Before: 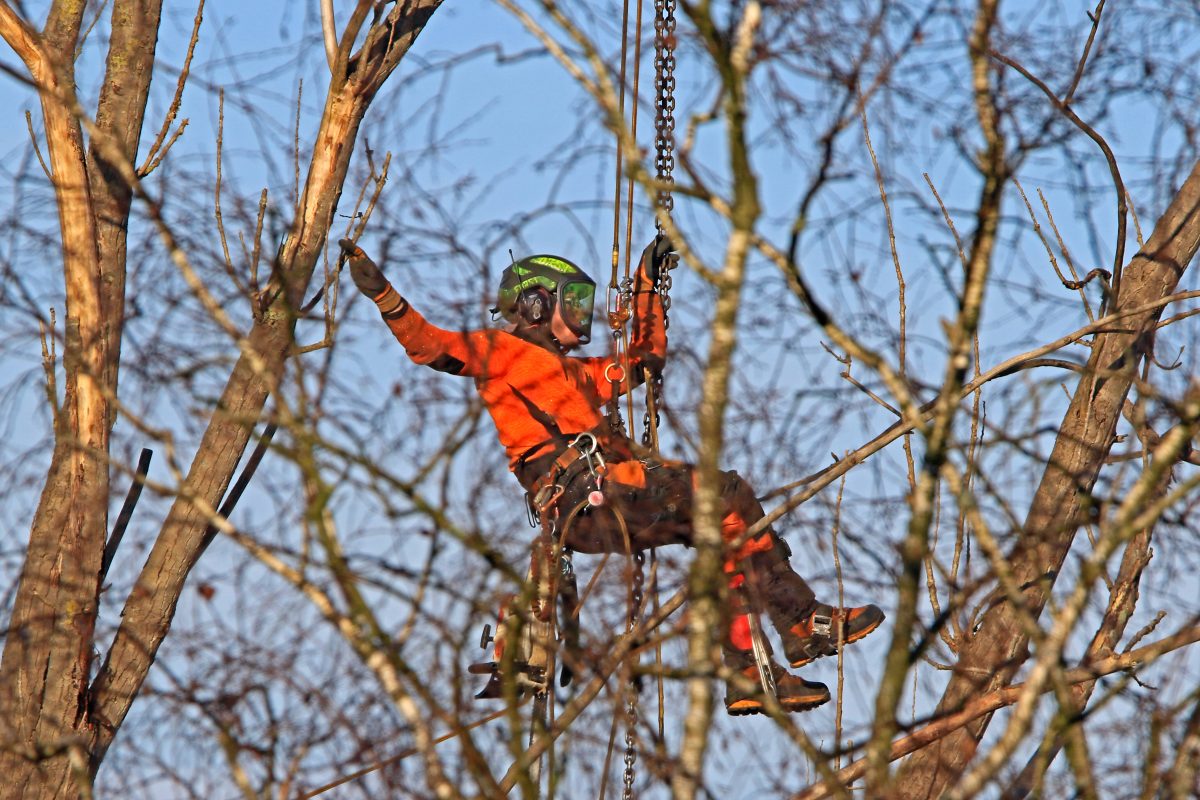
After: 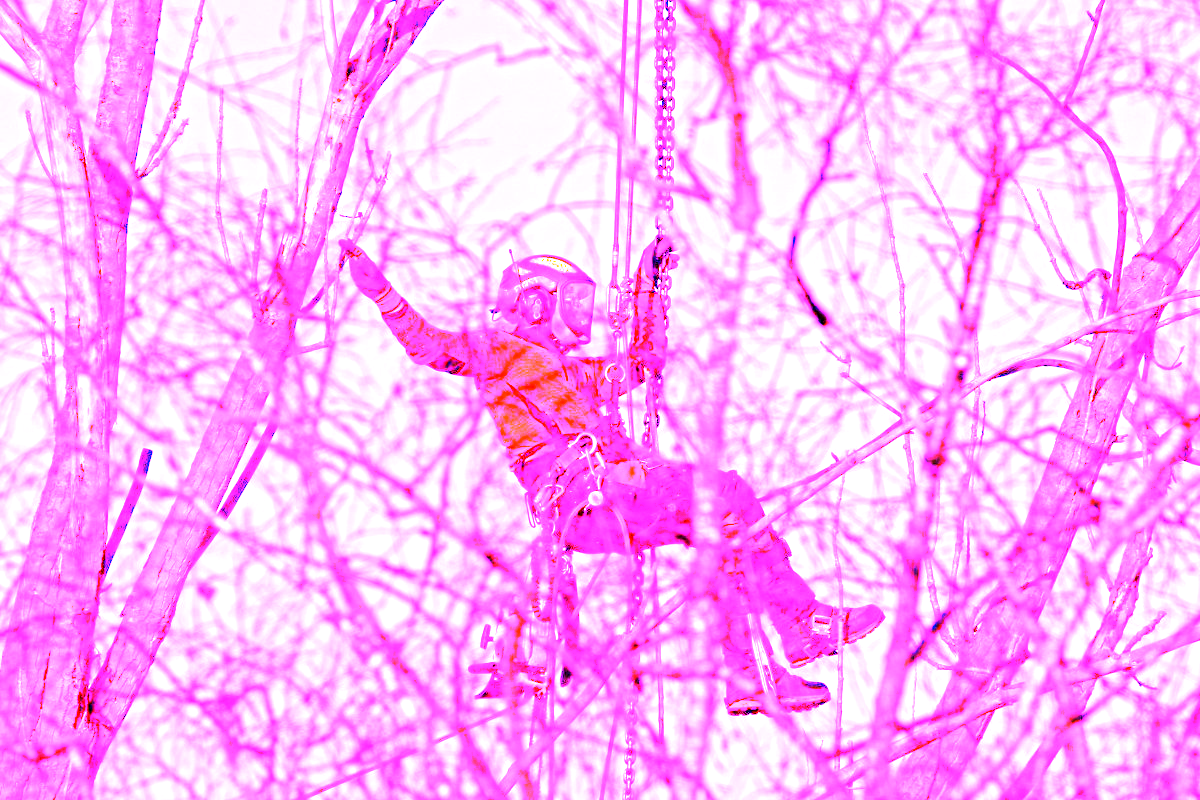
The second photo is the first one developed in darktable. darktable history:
white balance: red 8, blue 8
exposure: black level correction 0.001, exposure 0.955 EV, compensate exposure bias true, compensate highlight preservation false
